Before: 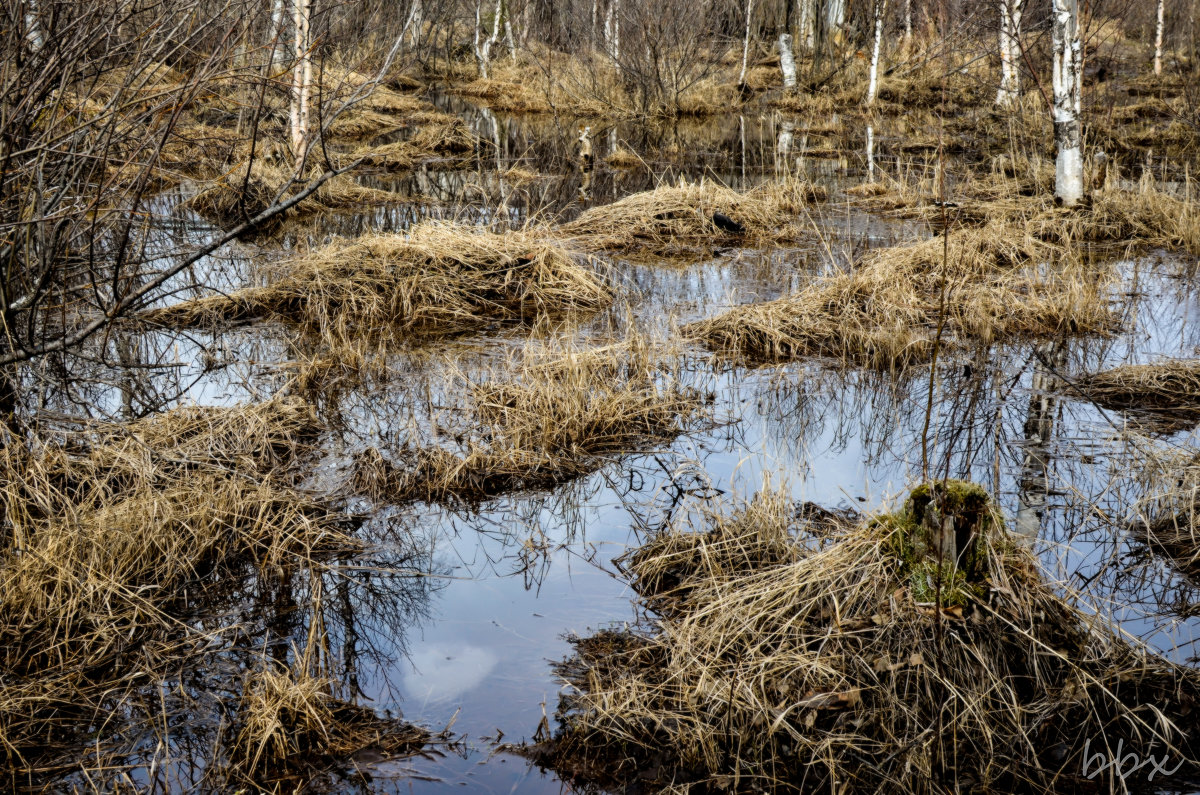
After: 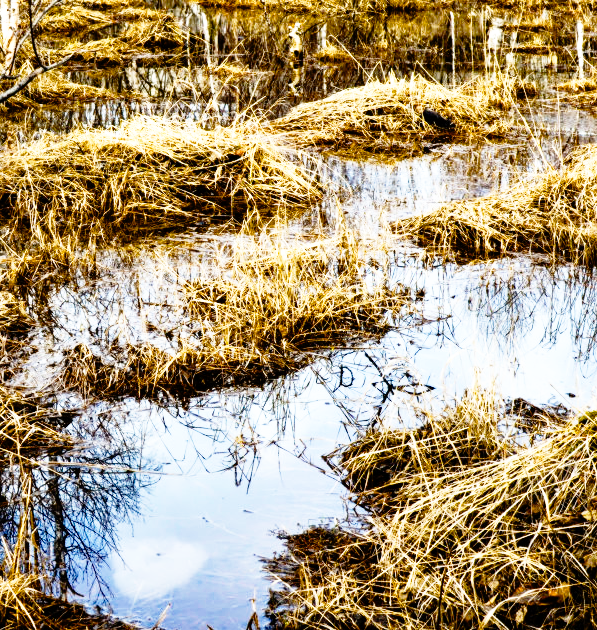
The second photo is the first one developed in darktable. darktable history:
crop and rotate: angle 0.013°, left 24.226%, top 13.109%, right 25.941%, bottom 7.503%
color balance rgb: shadows lift › hue 87.68°, power › hue 60.8°, perceptual saturation grading › global saturation 34.959%, perceptual saturation grading › highlights -25.001%, perceptual saturation grading › shadows 25.98%, perceptual brilliance grading › global brilliance 21.326%, perceptual brilliance grading › shadows -35.198%, global vibrance 15.855%, saturation formula JzAzBz (2021)
base curve: curves: ch0 [(0, 0) (0.012, 0.01) (0.073, 0.168) (0.31, 0.711) (0.645, 0.957) (1, 1)], preserve colors none
